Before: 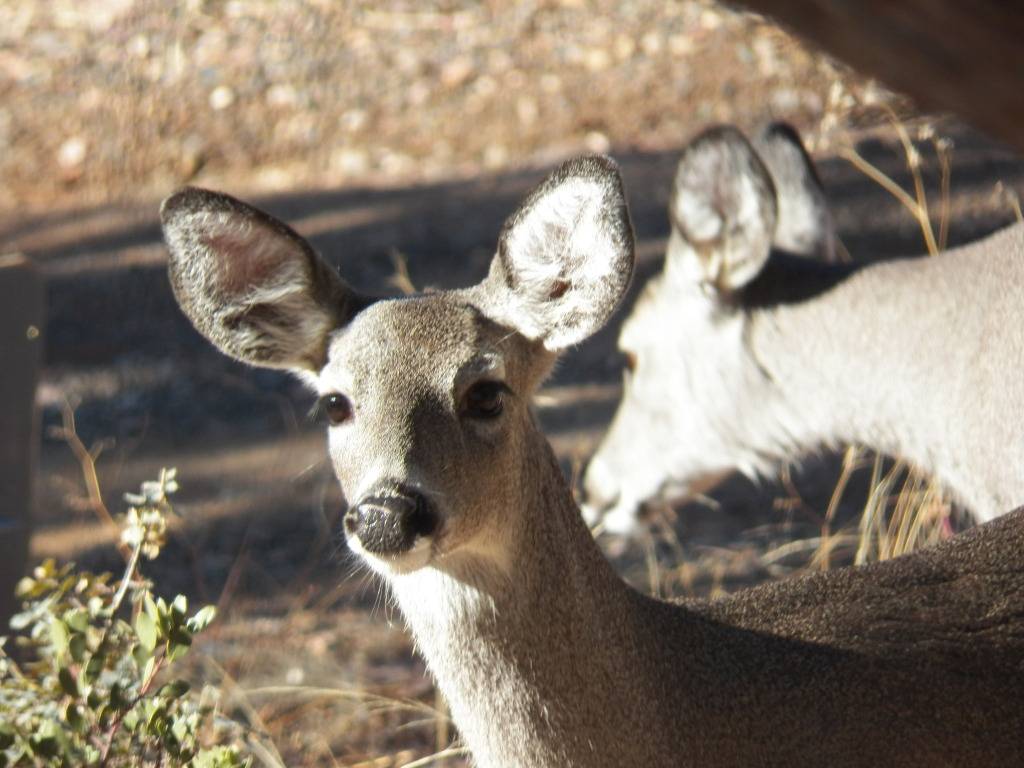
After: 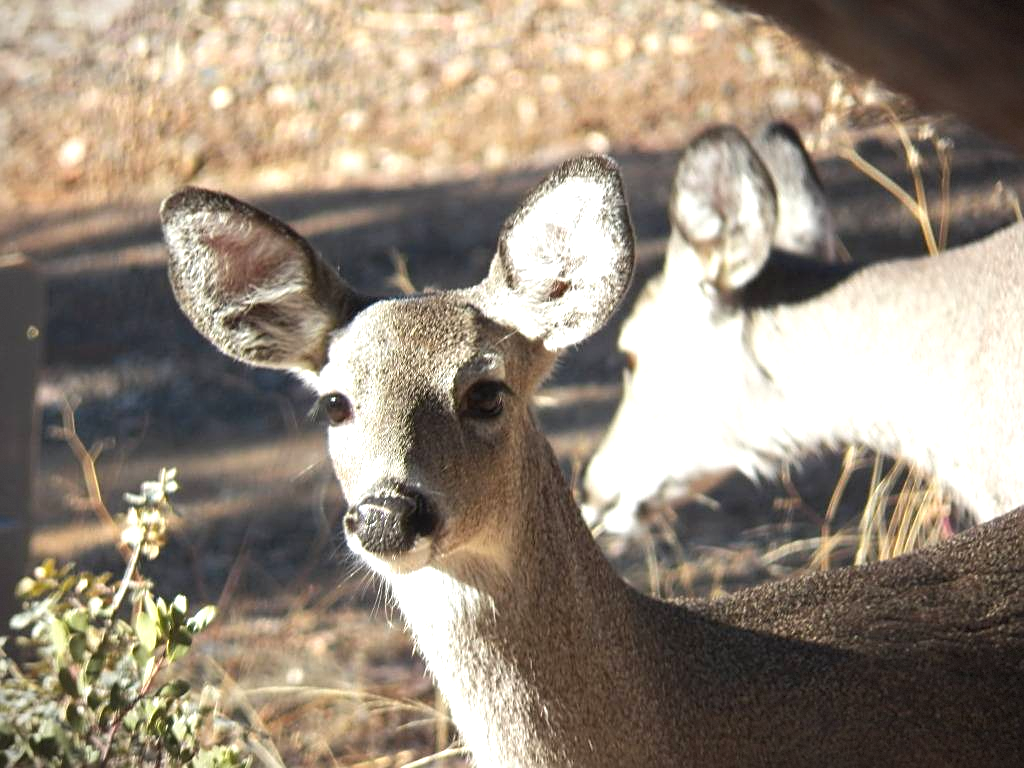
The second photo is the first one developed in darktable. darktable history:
exposure: exposure 0.493 EV, compensate highlight preservation false
vignetting: fall-off start 100%, brightness -0.406, saturation -0.3, width/height ratio 1.324, dithering 8-bit output, unbound false
sharpen: on, module defaults
